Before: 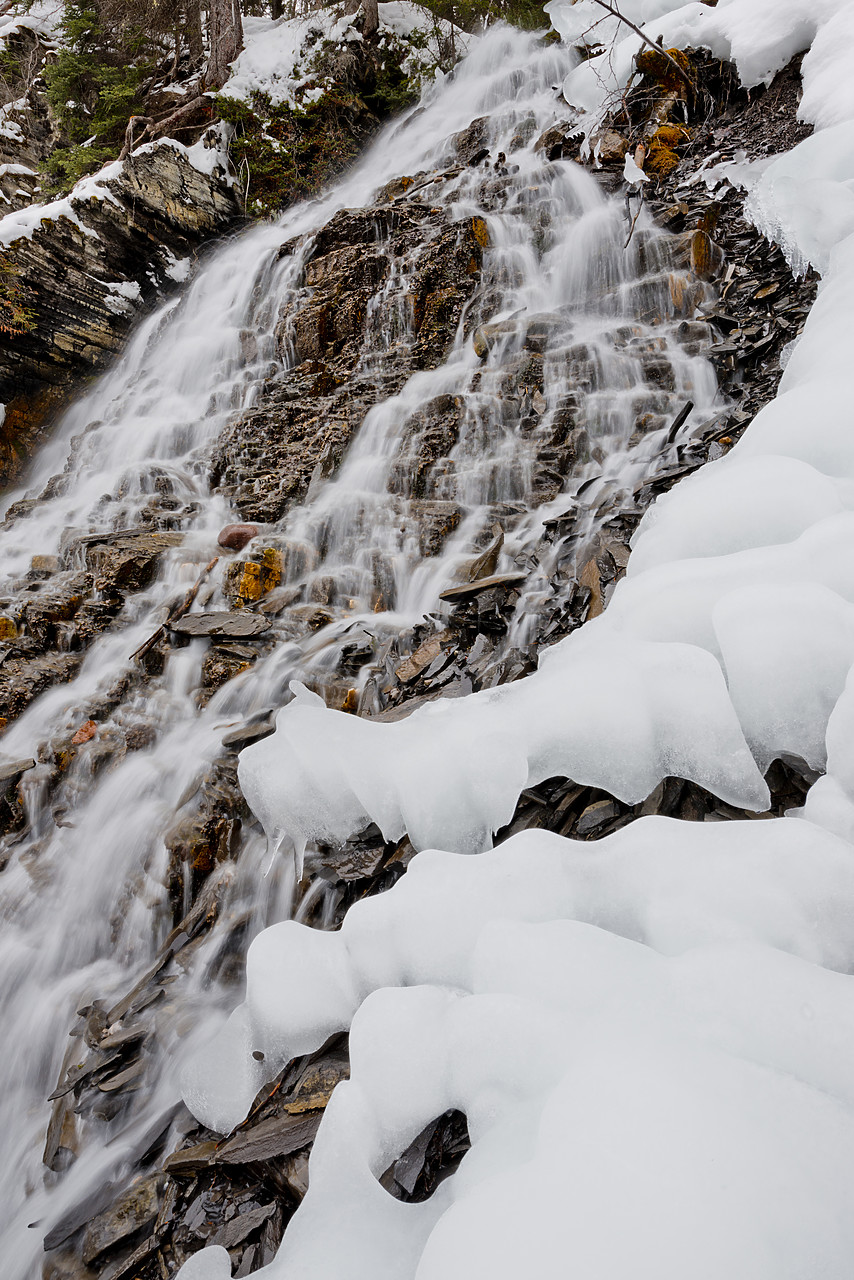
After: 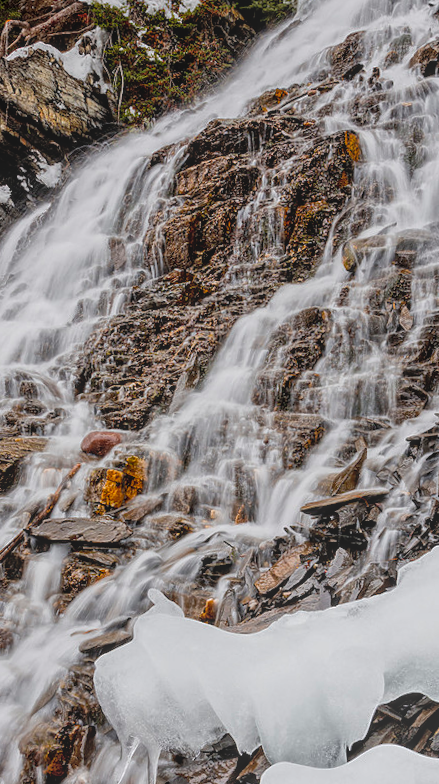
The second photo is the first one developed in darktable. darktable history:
rotate and perspective: rotation 1.72°, automatic cropping off
local contrast: highlights 66%, shadows 33%, detail 166%, midtone range 0.2
crop: left 17.835%, top 7.675%, right 32.881%, bottom 32.213%
